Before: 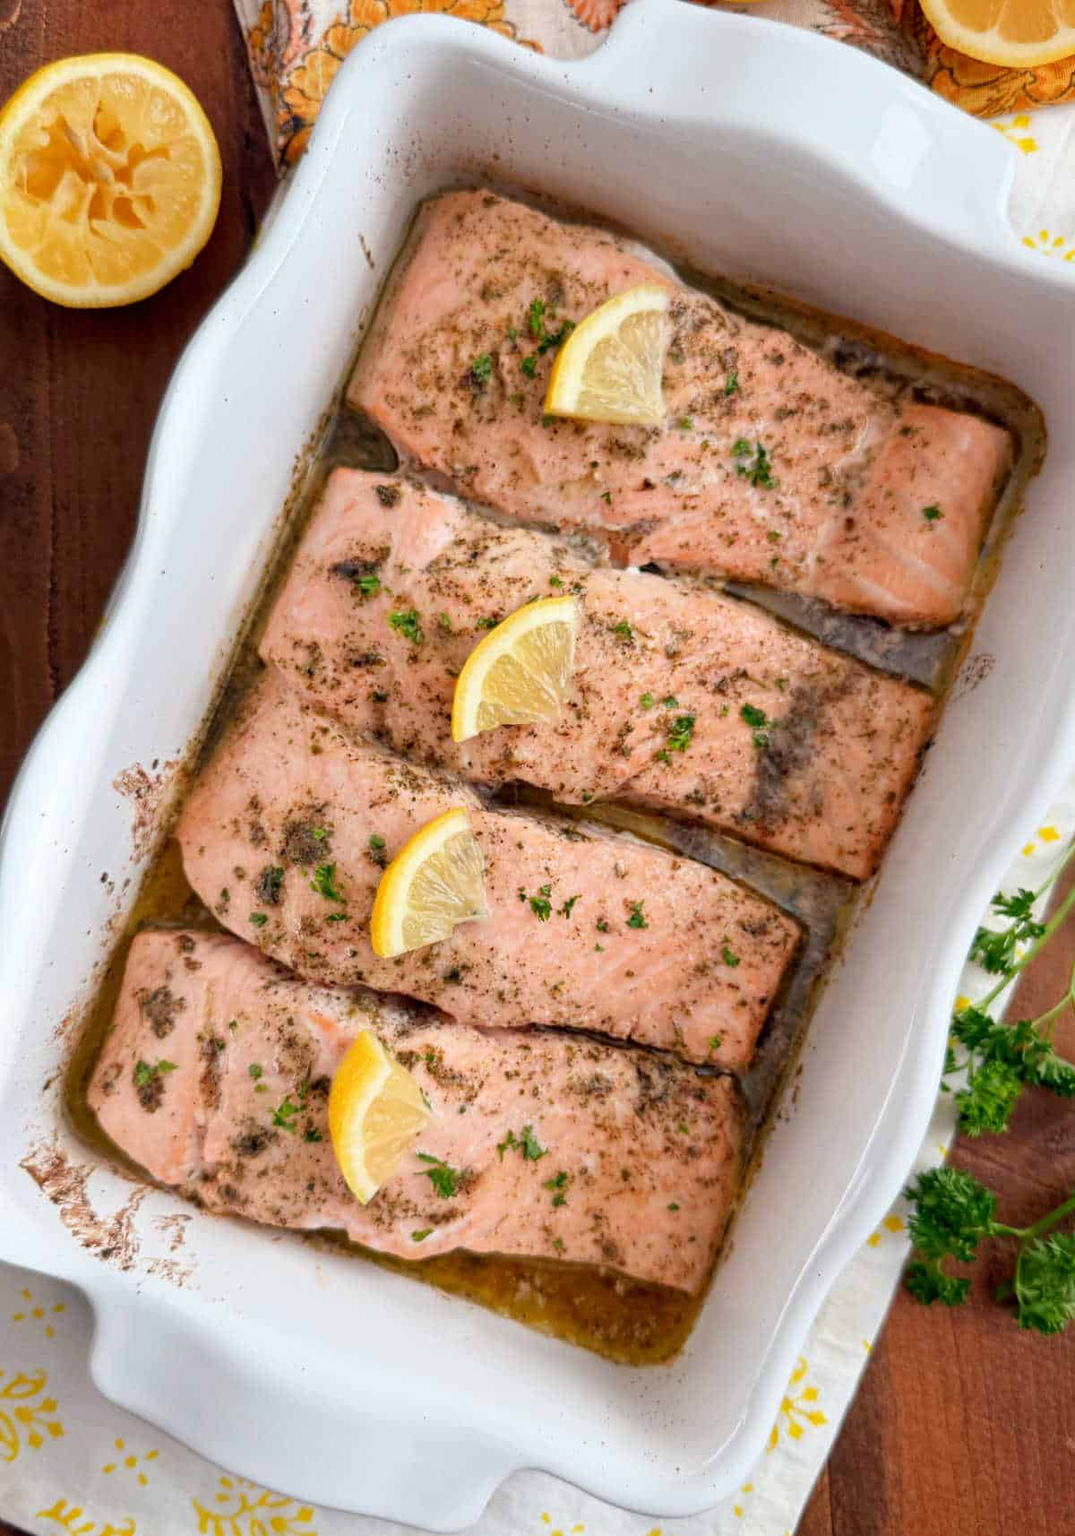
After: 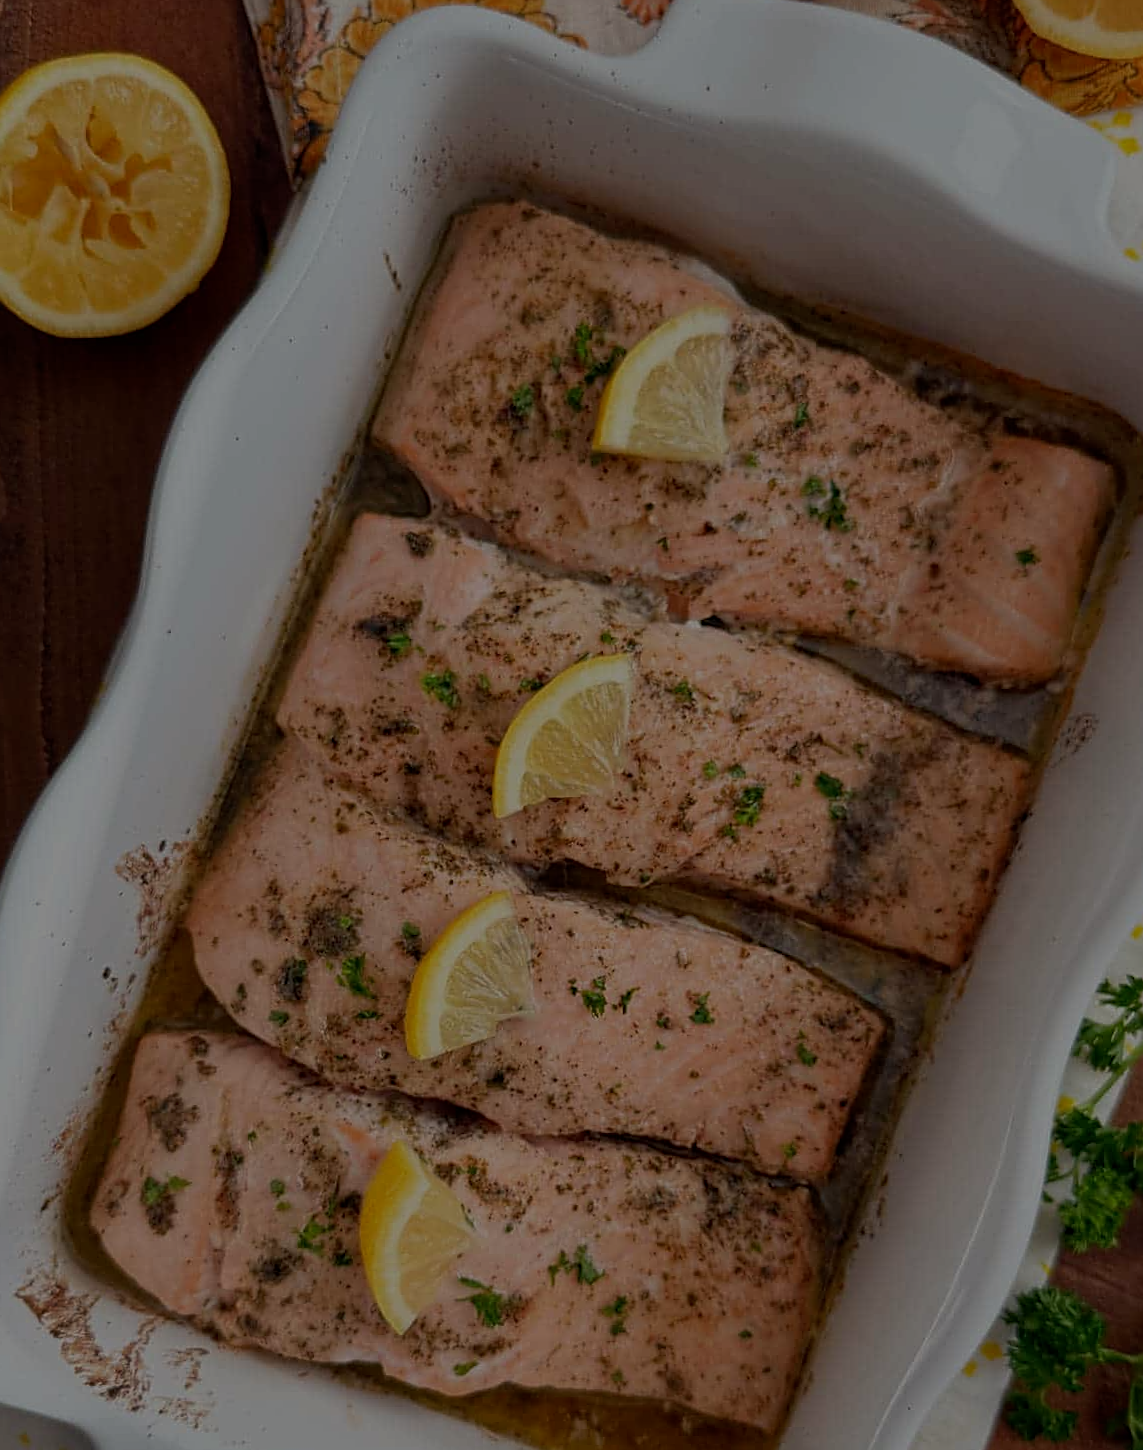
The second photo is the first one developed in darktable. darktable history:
crop and rotate: angle 0.57°, left 0.235%, right 3.118%, bottom 14.171%
exposure: exposure -1.988 EV, compensate exposure bias true, compensate highlight preservation false
sharpen: on, module defaults
color correction: highlights b* 2.97
